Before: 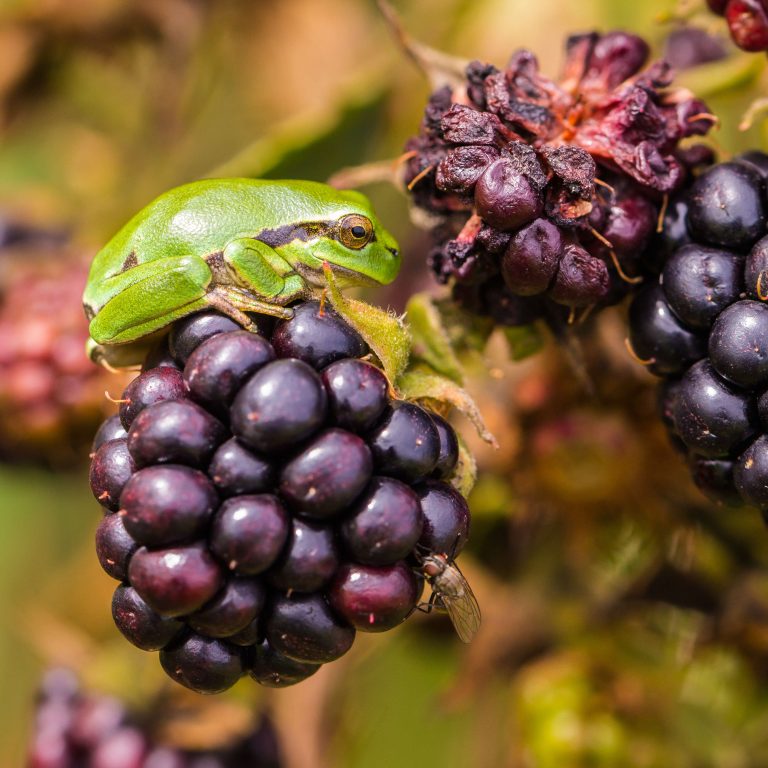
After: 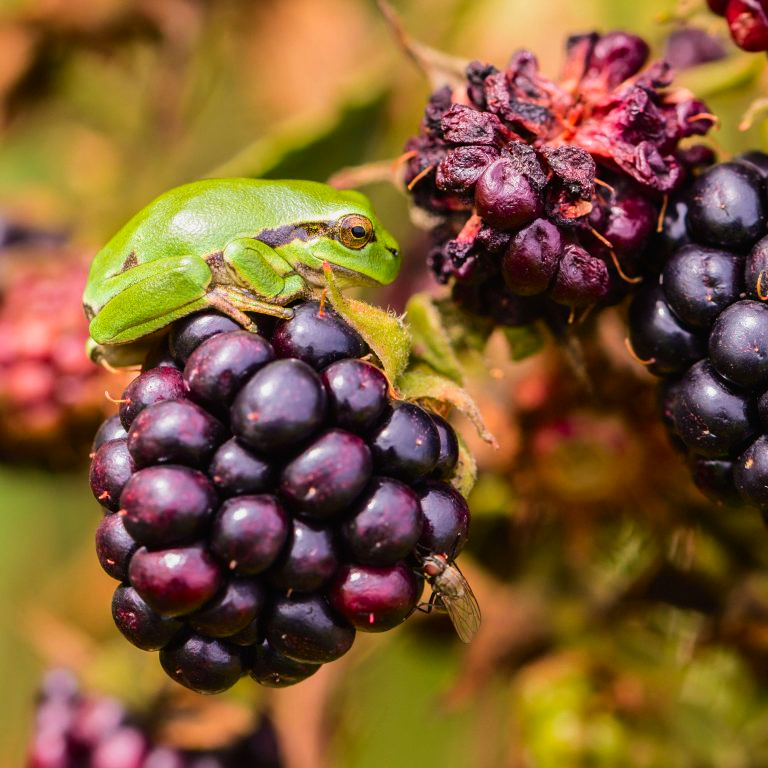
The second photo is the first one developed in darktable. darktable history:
tone curve: curves: ch0 [(0, 0.008) (0.046, 0.032) (0.151, 0.108) (0.367, 0.379) (0.496, 0.526) (0.771, 0.786) (0.857, 0.85) (1, 0.965)]; ch1 [(0, 0) (0.248, 0.252) (0.388, 0.383) (0.482, 0.478) (0.499, 0.499) (0.518, 0.518) (0.544, 0.552) (0.585, 0.617) (0.683, 0.735) (0.823, 0.894) (1, 1)]; ch2 [(0, 0) (0.302, 0.284) (0.427, 0.417) (0.473, 0.47) (0.503, 0.503) (0.523, 0.518) (0.55, 0.563) (0.624, 0.643) (0.753, 0.764) (1, 1)], color space Lab, independent channels, preserve colors none
